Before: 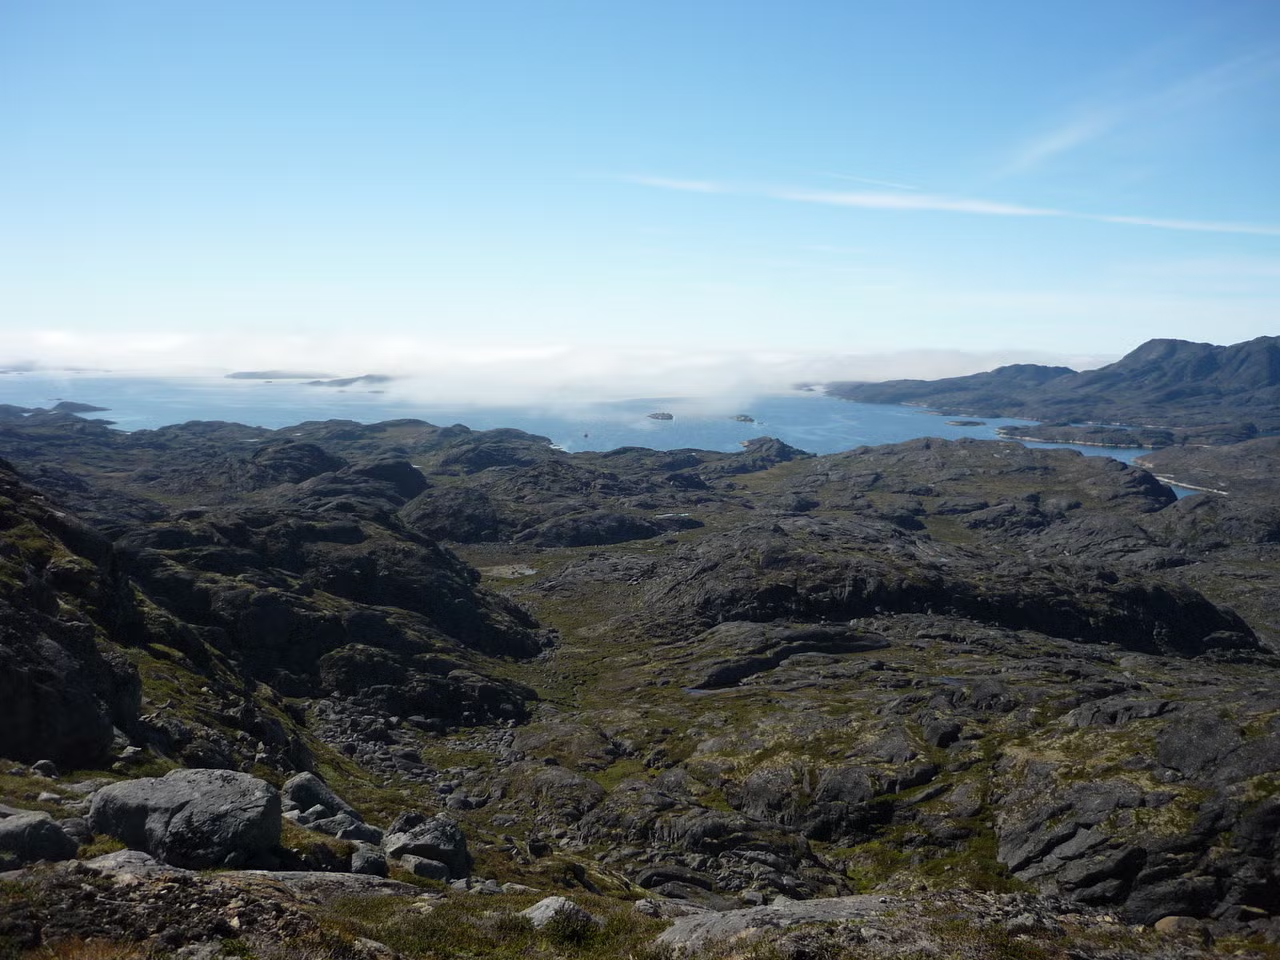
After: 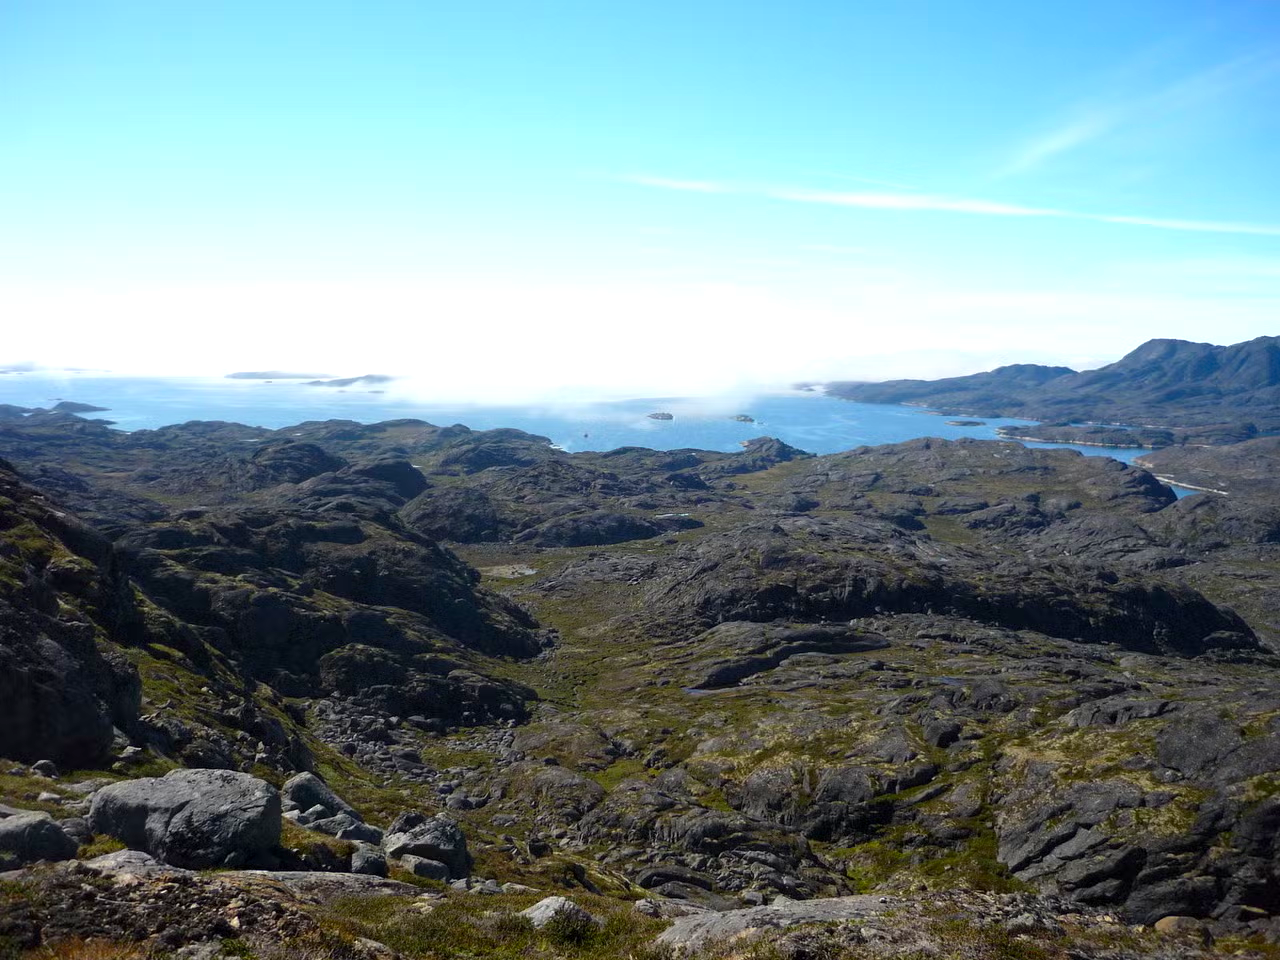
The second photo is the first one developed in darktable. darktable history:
exposure: black level correction 0.001, exposure 0.5 EV, compensate highlight preservation false
color correction: highlights b* 0.051, saturation 1.26
tone equalizer: edges refinement/feathering 500, mask exposure compensation -1.57 EV, preserve details no
